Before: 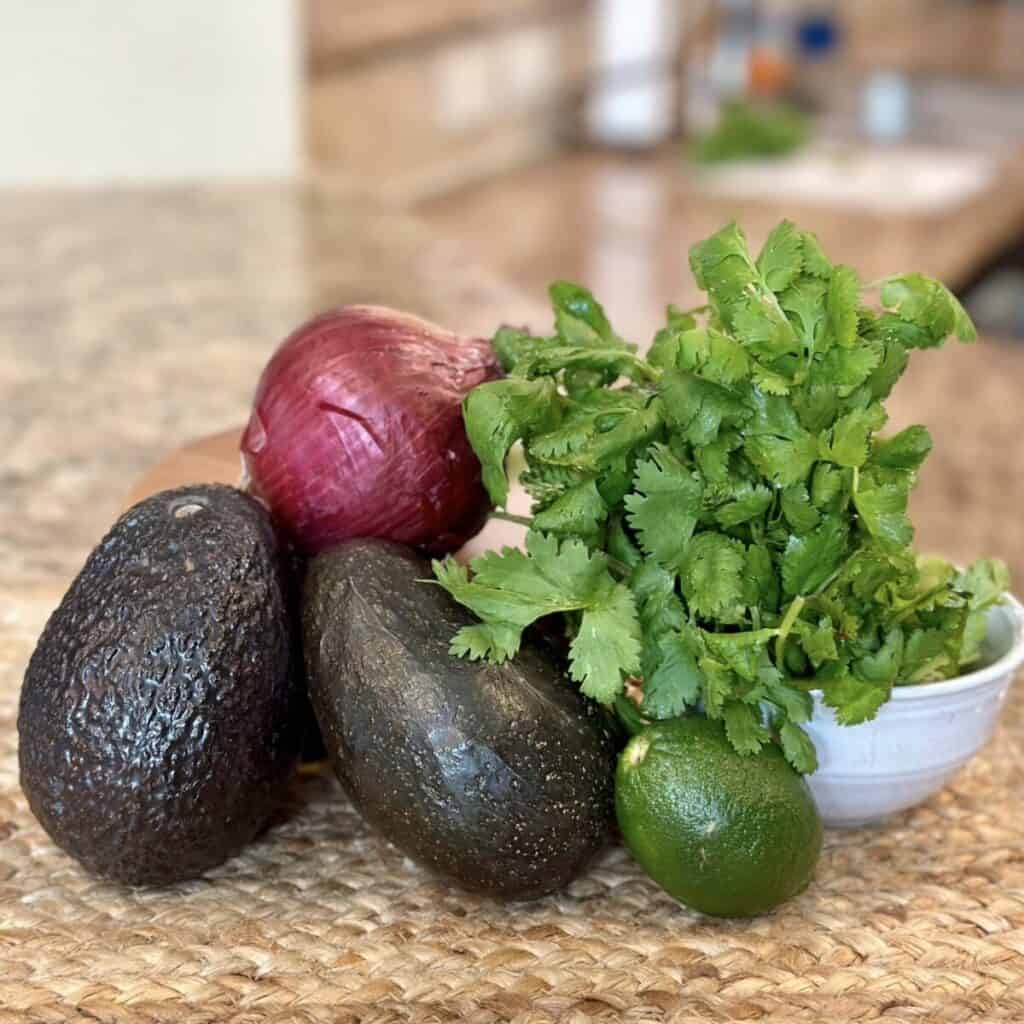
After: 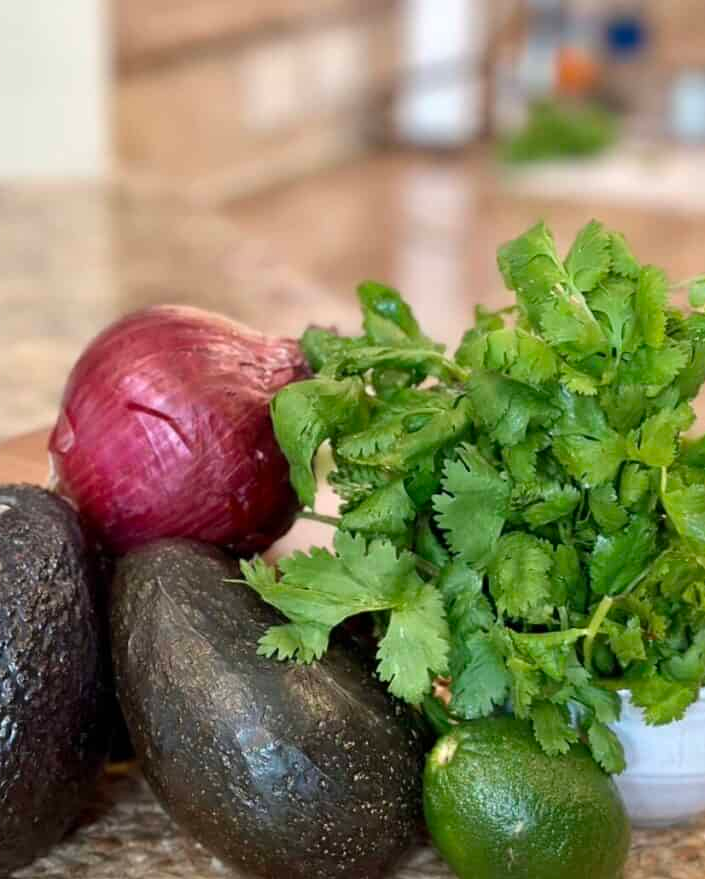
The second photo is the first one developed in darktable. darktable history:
exposure: compensate highlight preservation false
crop: left 18.8%, right 12.285%, bottom 14.145%
